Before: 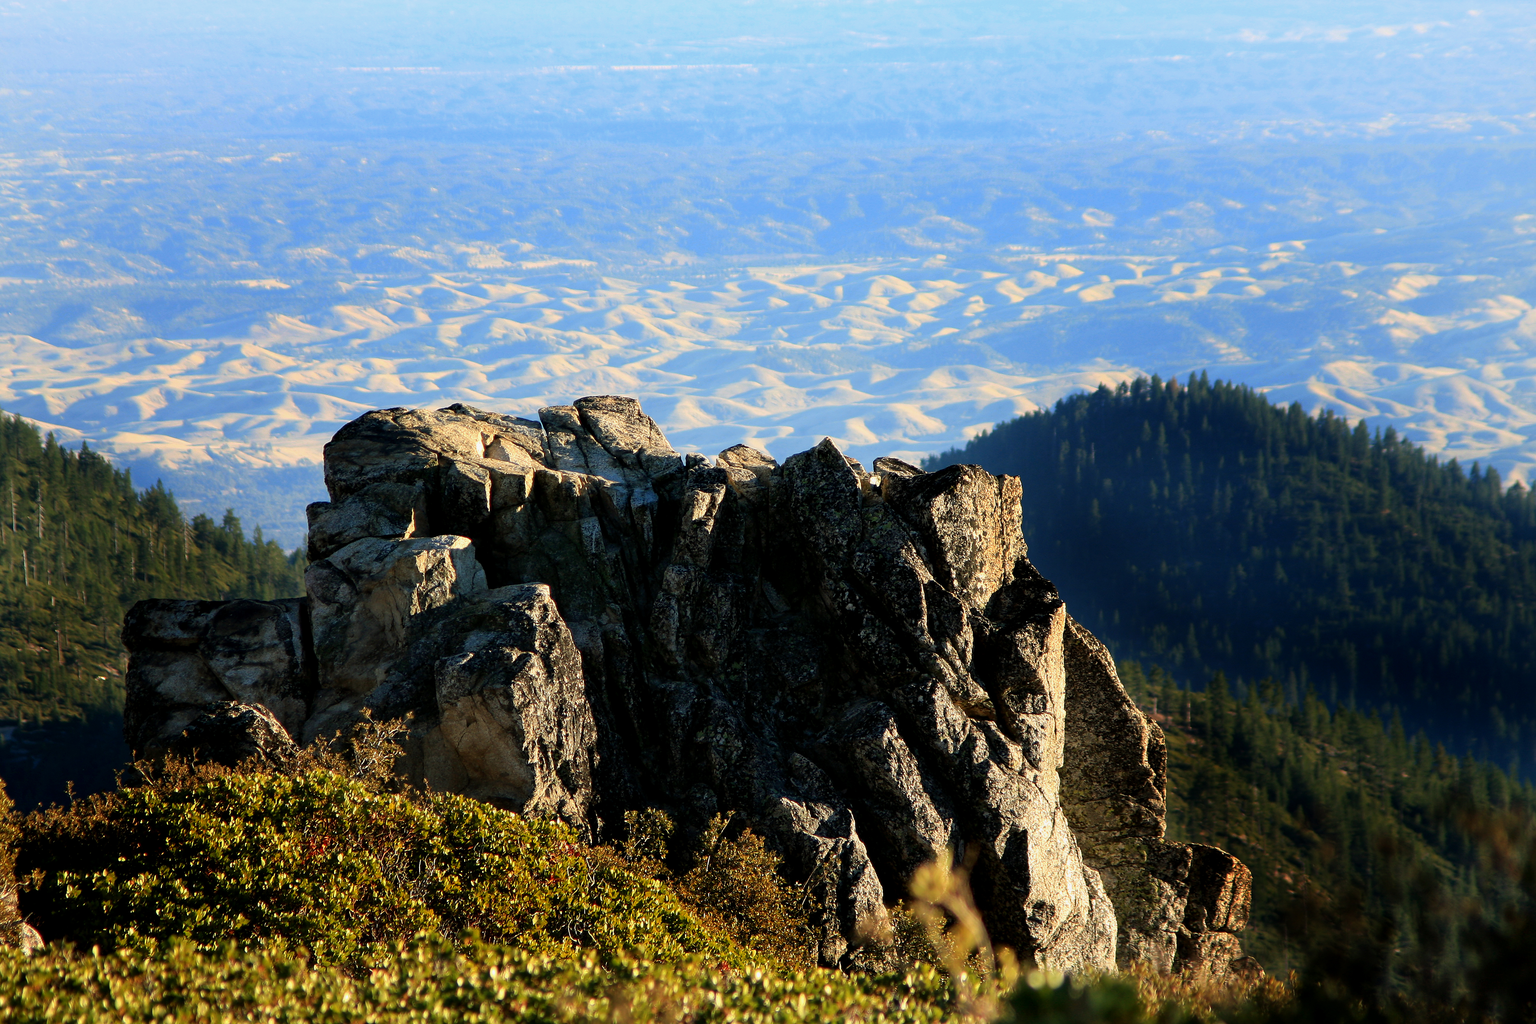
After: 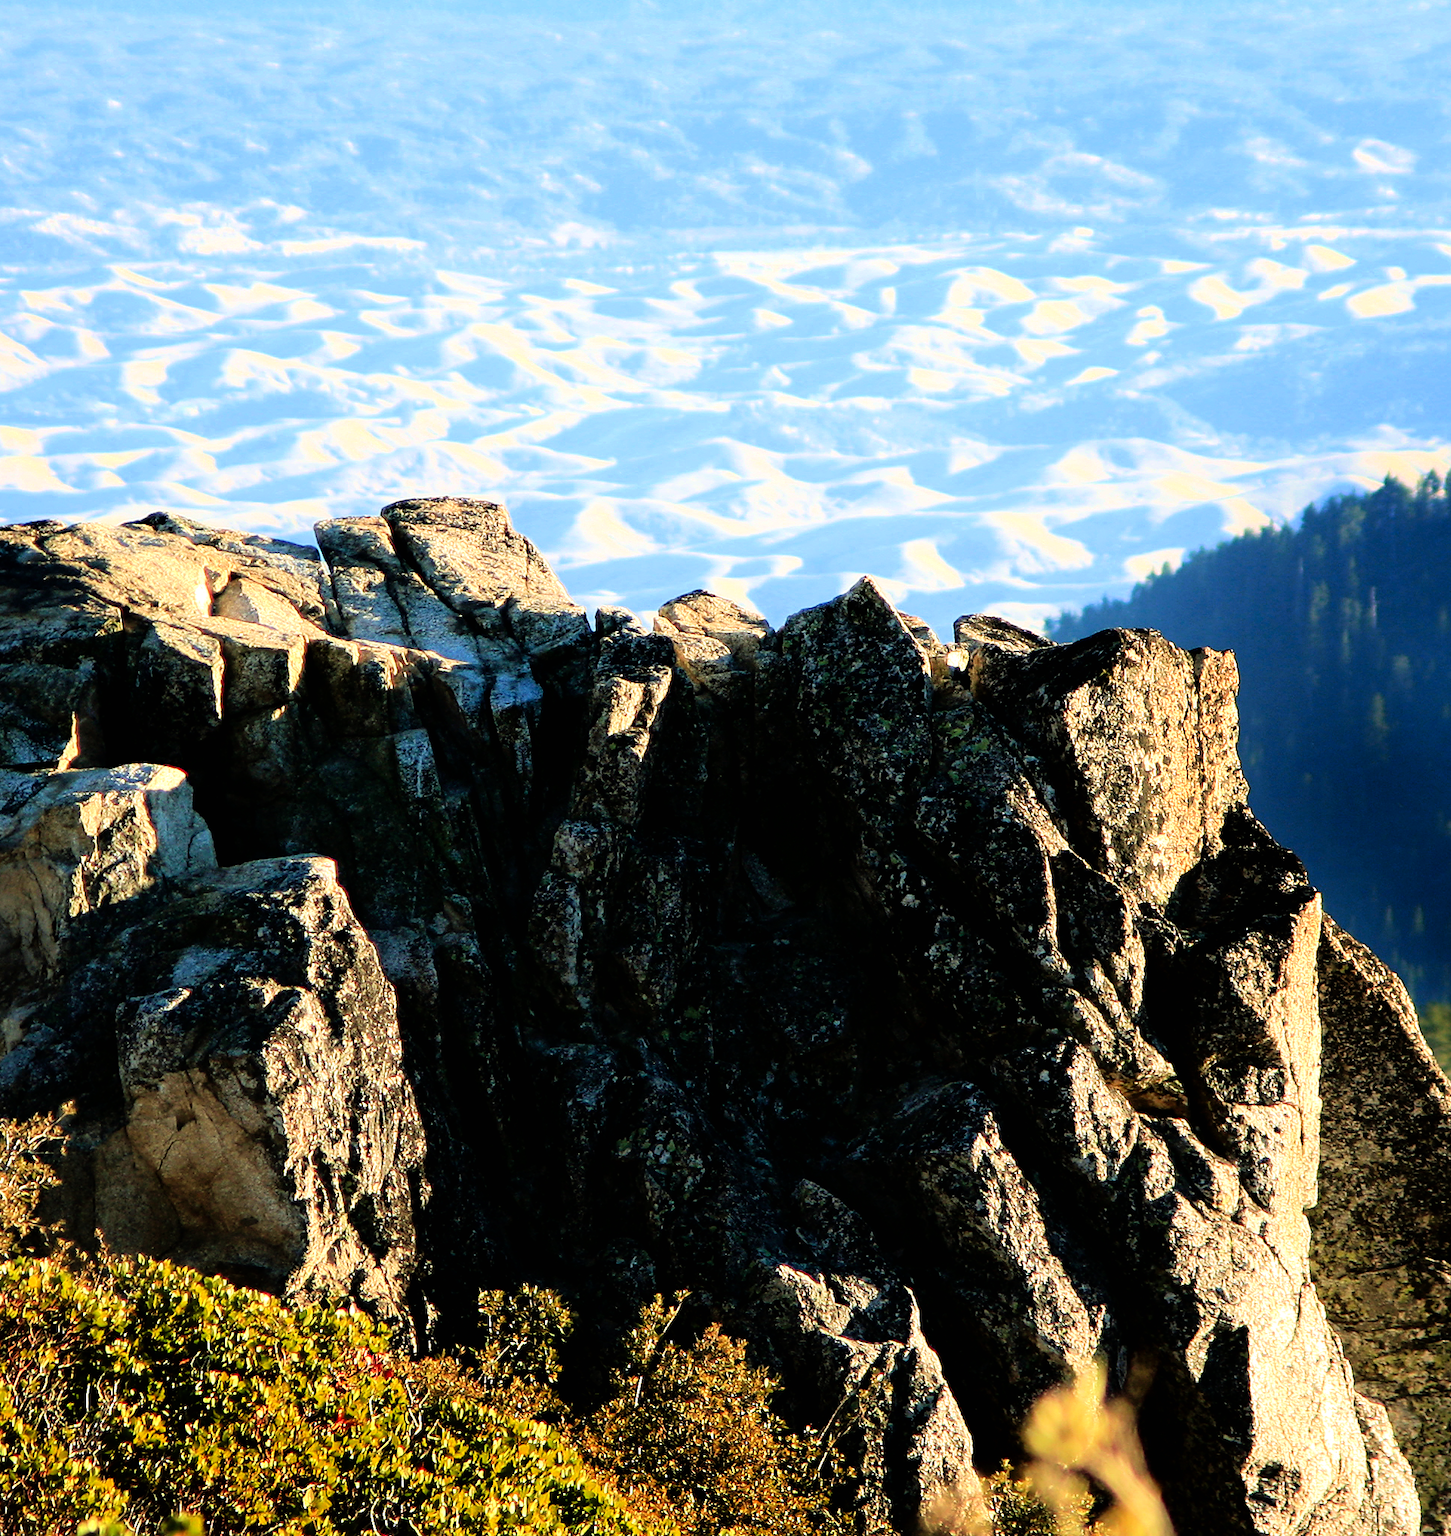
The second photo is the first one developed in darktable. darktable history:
white balance: red 0.988, blue 1.017
crop and rotate: angle 0.02°, left 24.353%, top 13.219%, right 26.156%, bottom 8.224%
shadows and highlights: radius 93.07, shadows -14.46, white point adjustment 0.23, highlights 31.48, compress 48.23%, highlights color adjustment 52.79%, soften with gaussian
levels: levels [0, 0.435, 0.917]
exposure: black level correction 0, exposure 0.7 EV, compensate exposure bias true, compensate highlight preservation false
filmic rgb: threshold 3 EV, hardness 4.17, latitude 50%, contrast 1.1, preserve chrominance max RGB, color science v6 (2022), contrast in shadows safe, contrast in highlights safe, enable highlight reconstruction true
velvia: on, module defaults
